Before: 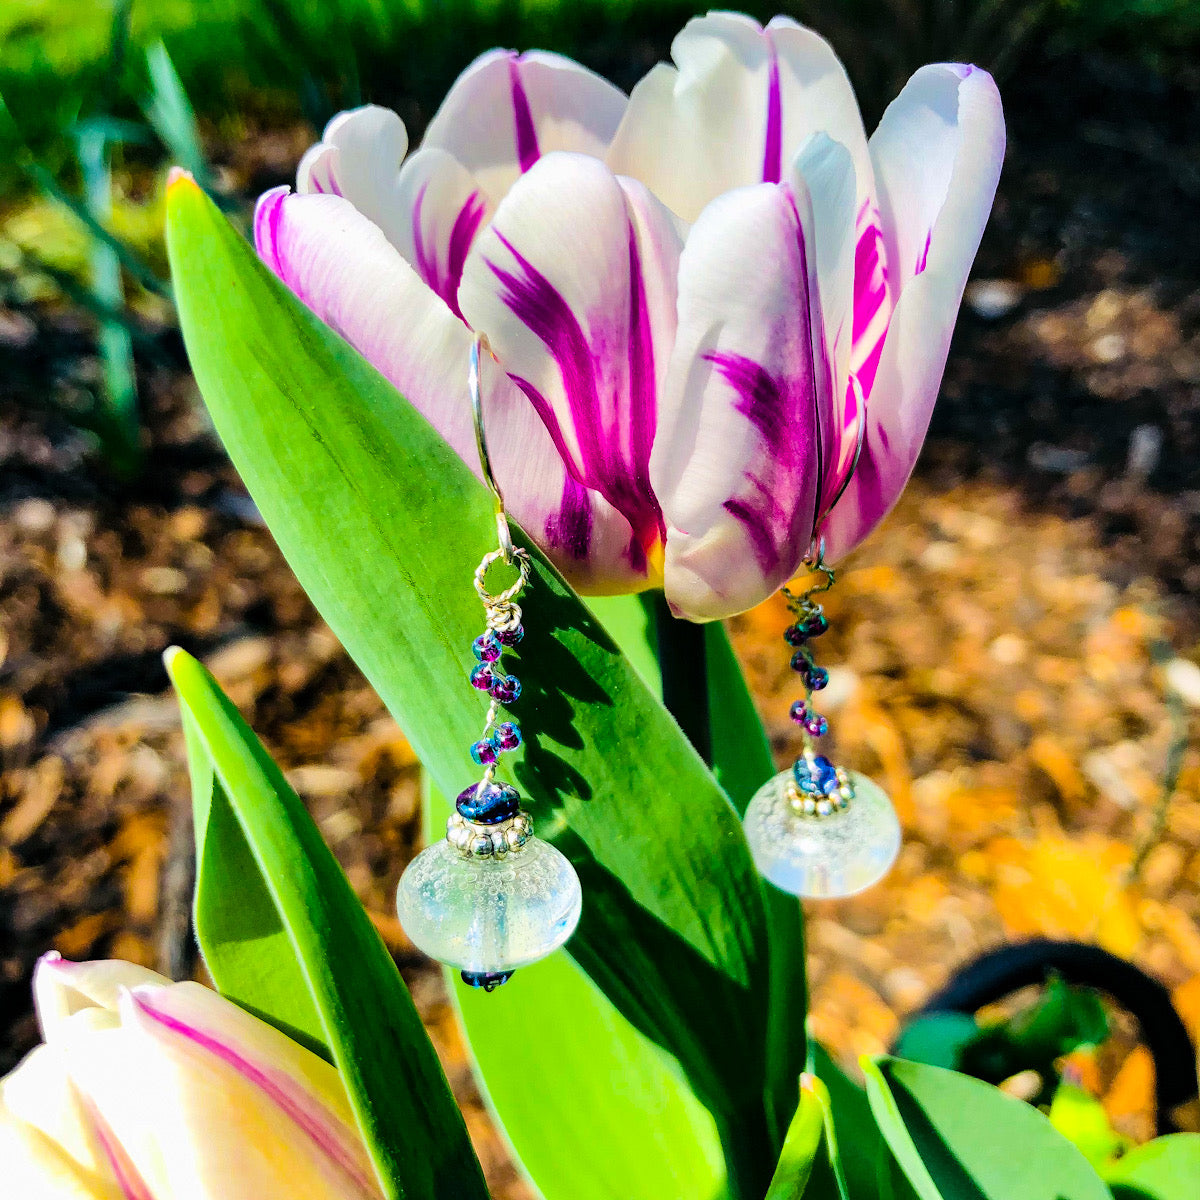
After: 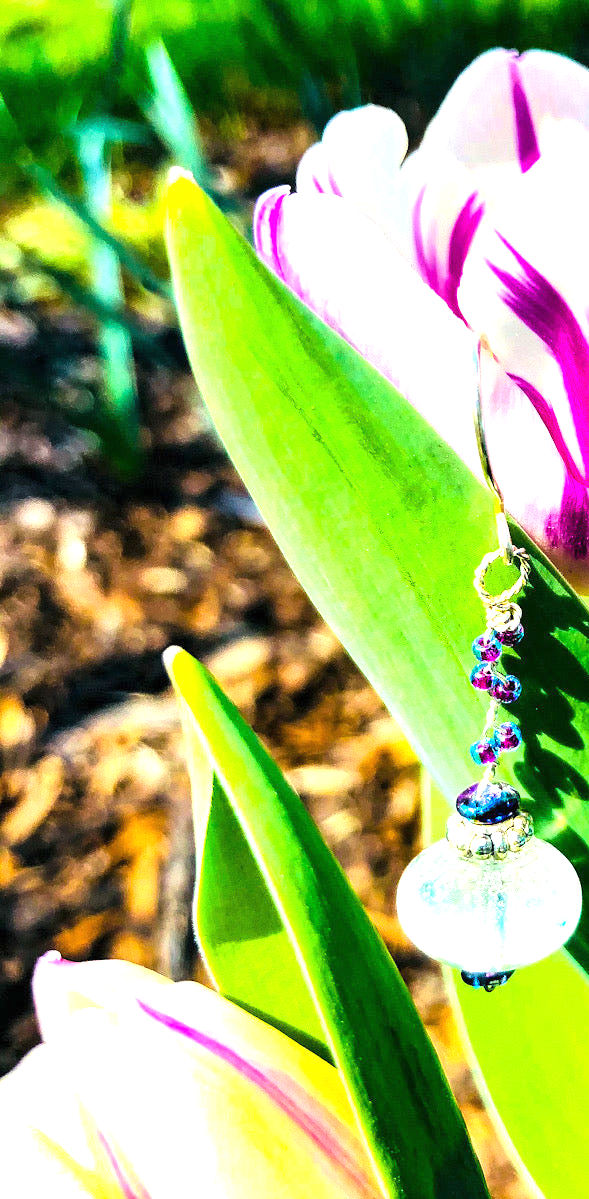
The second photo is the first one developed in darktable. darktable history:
exposure: black level correction 0, exposure 1.2 EV, compensate exposure bias true, compensate highlight preservation false
crop and rotate: left 0%, top 0%, right 50.845%
